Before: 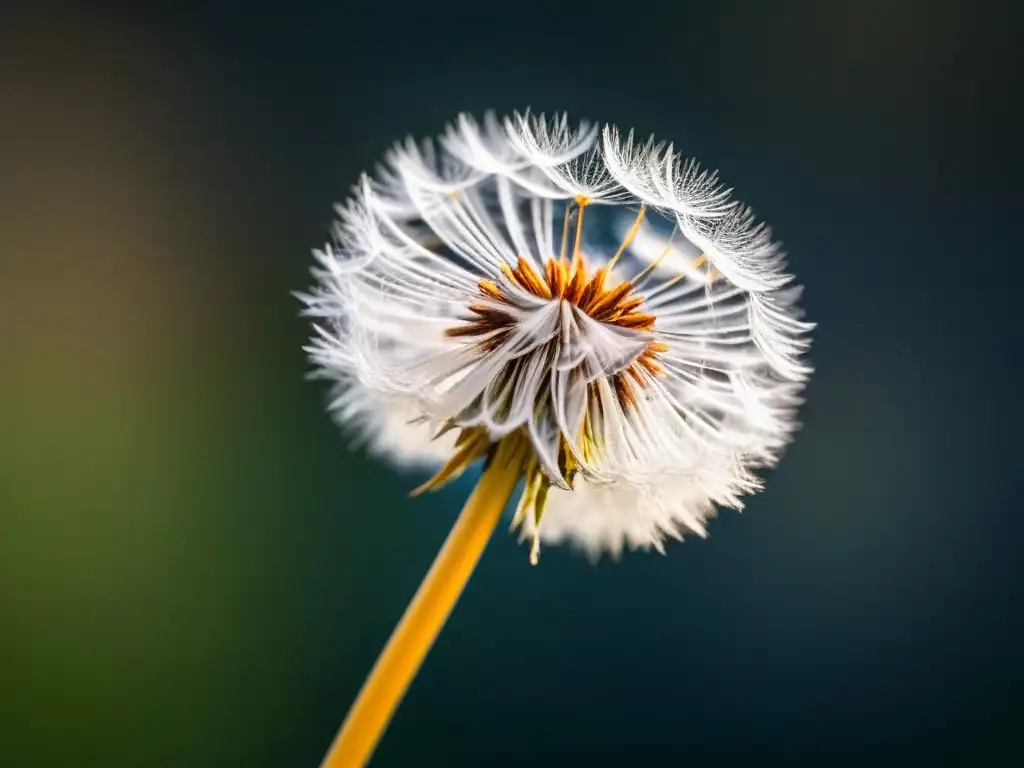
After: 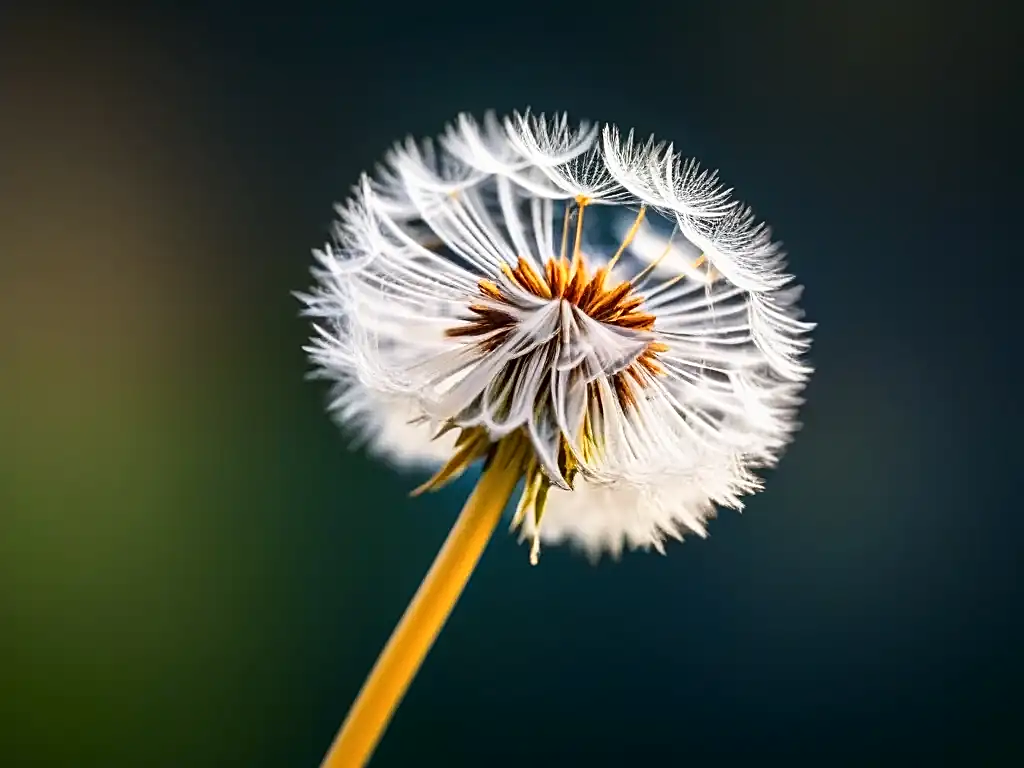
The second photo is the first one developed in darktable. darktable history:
shadows and highlights: shadows -30.92, highlights 29.69
sharpen: on, module defaults
